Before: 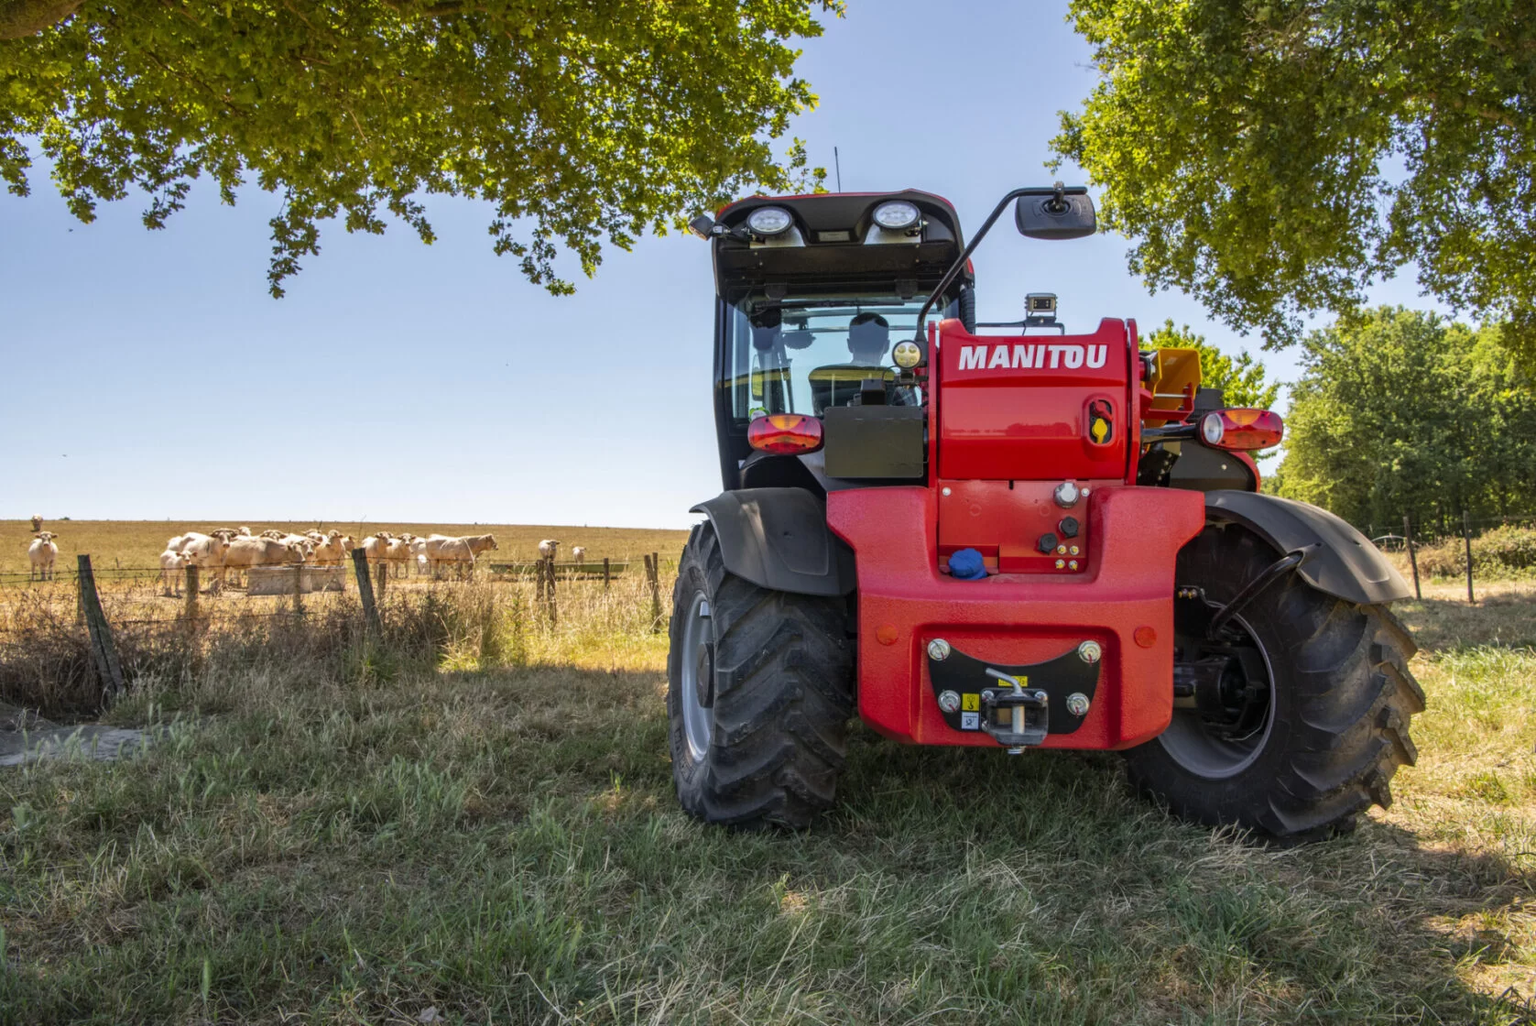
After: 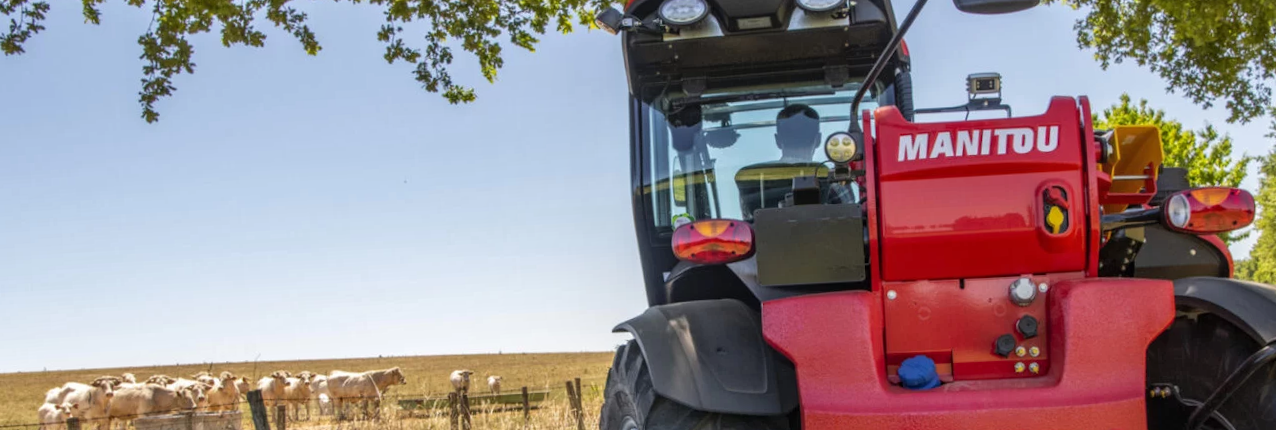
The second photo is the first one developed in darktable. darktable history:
crop: left 7.036%, top 18.398%, right 14.379%, bottom 40.043%
rotate and perspective: rotation -3°, crop left 0.031, crop right 0.968, crop top 0.07, crop bottom 0.93
local contrast: detail 110%
